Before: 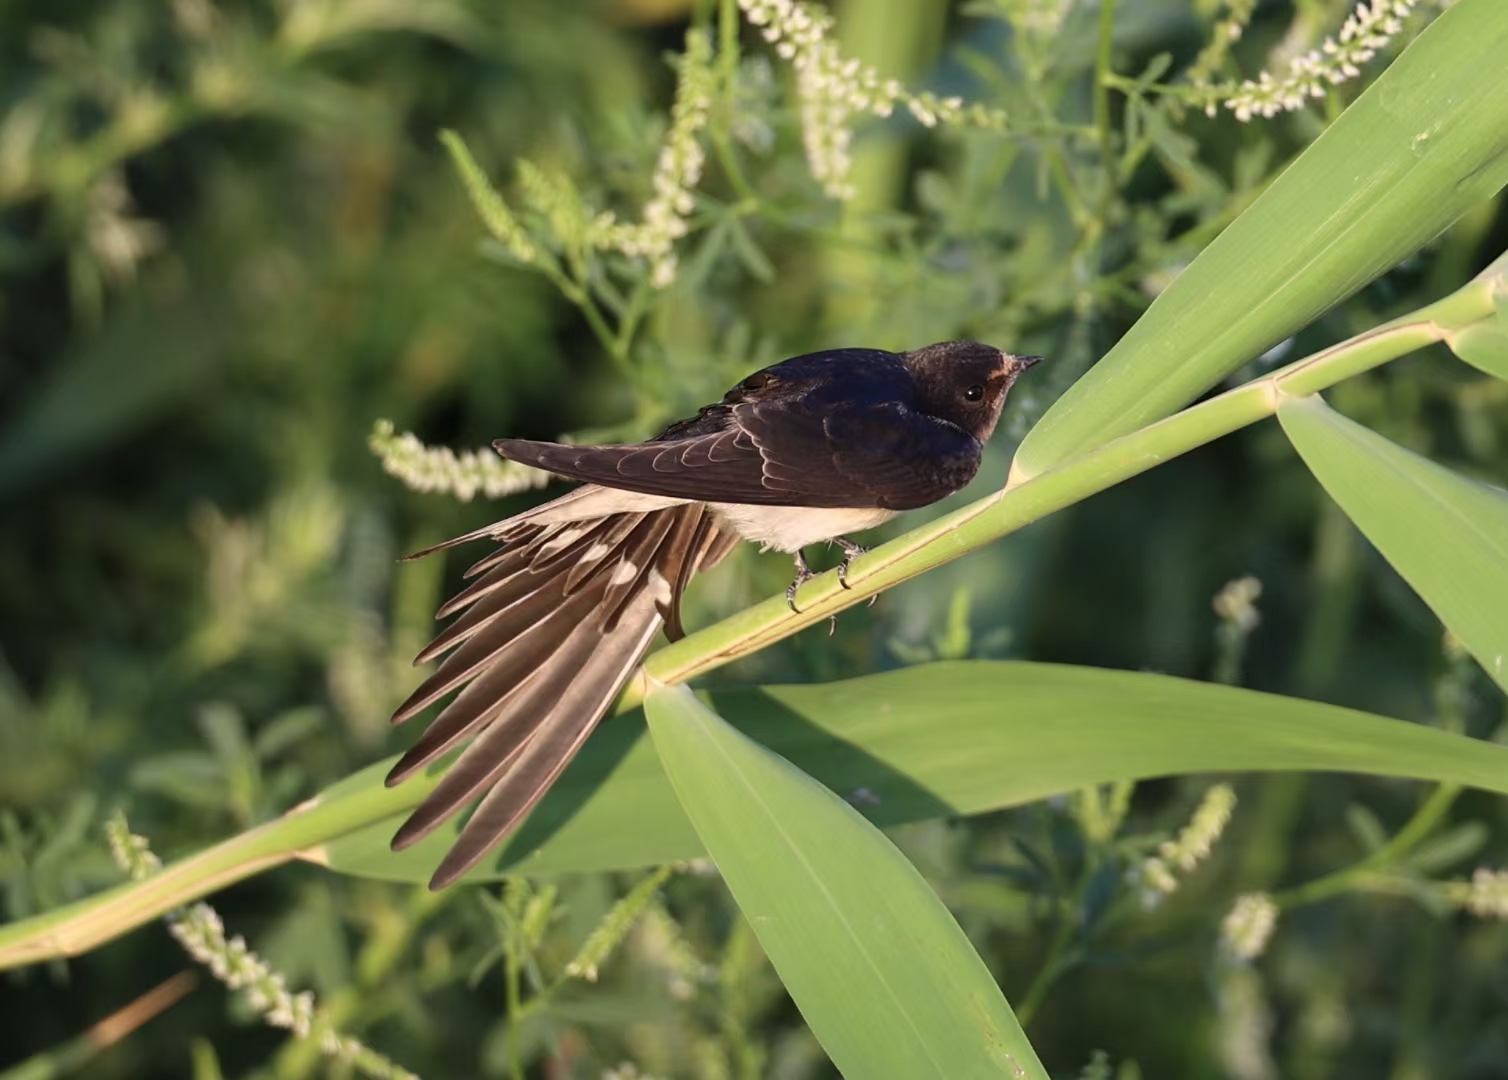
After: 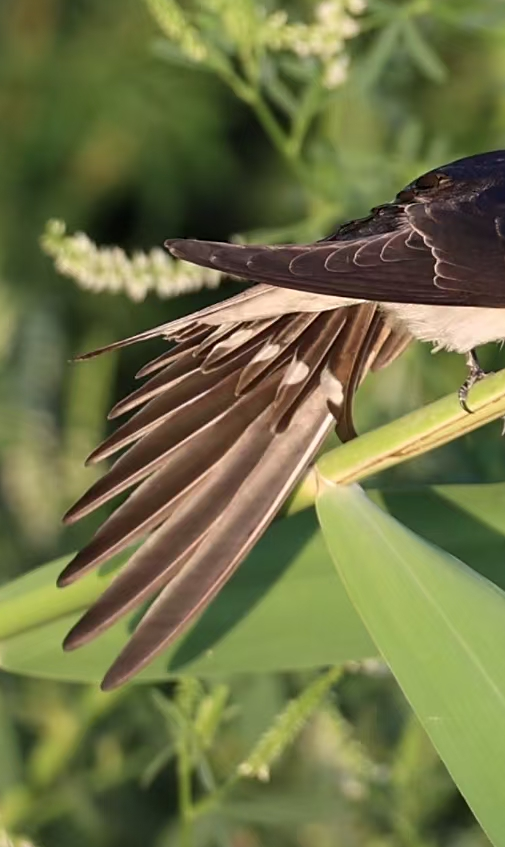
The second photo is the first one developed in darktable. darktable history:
sharpen: amount 0.2
crop and rotate: left 21.77%, top 18.528%, right 44.676%, bottom 2.997%
